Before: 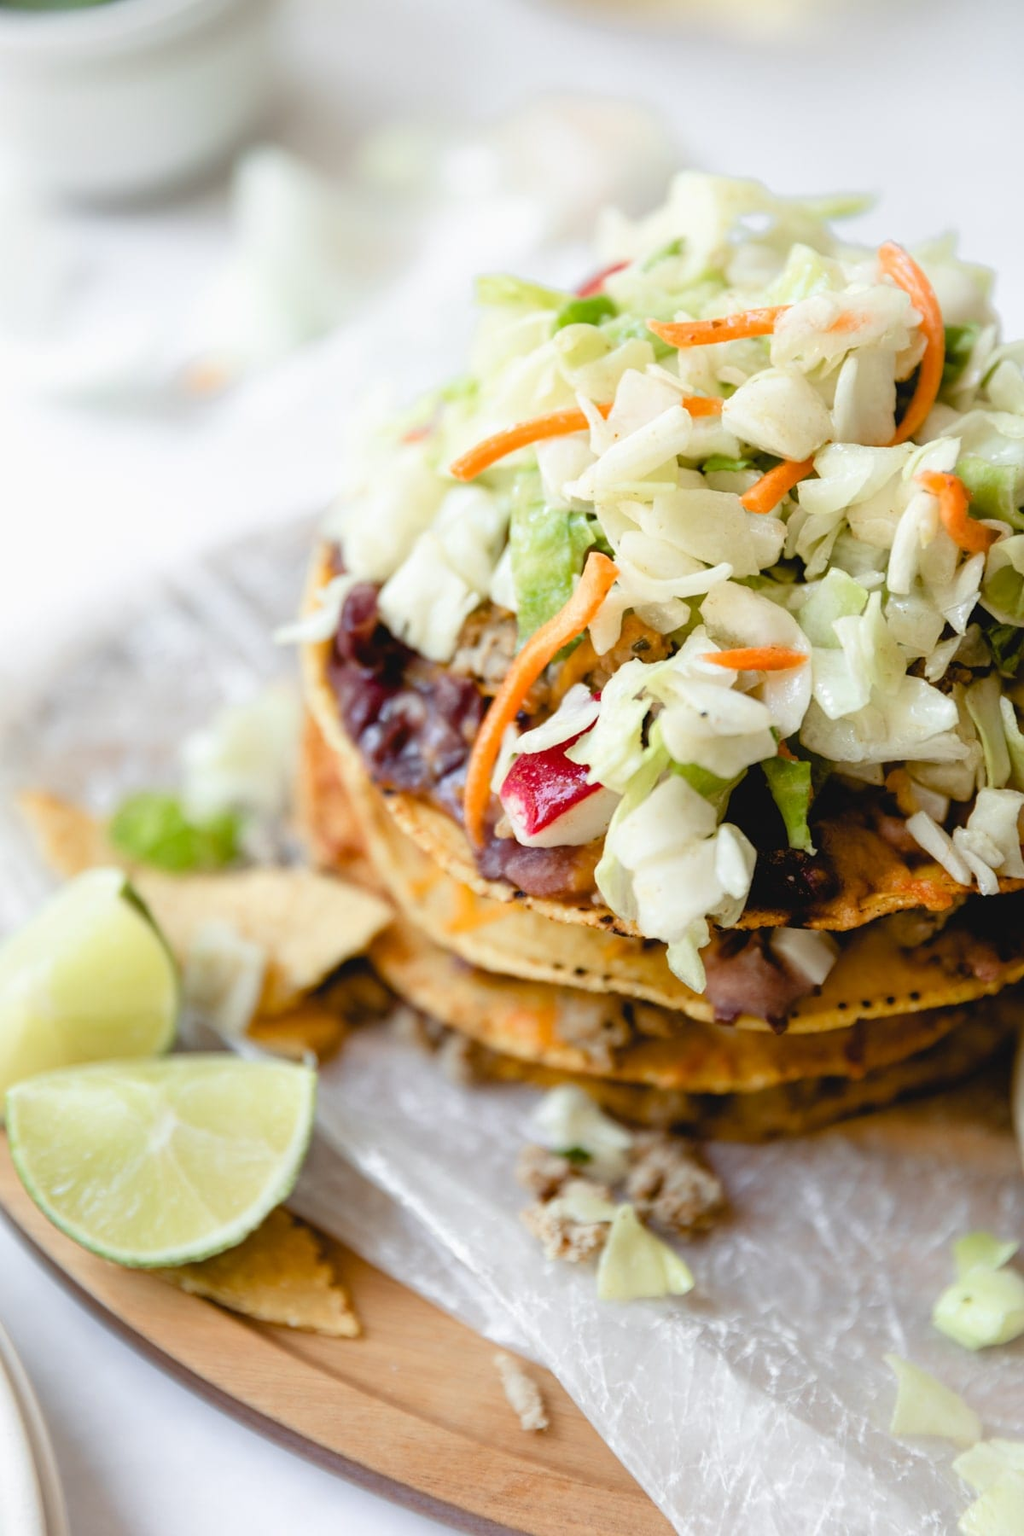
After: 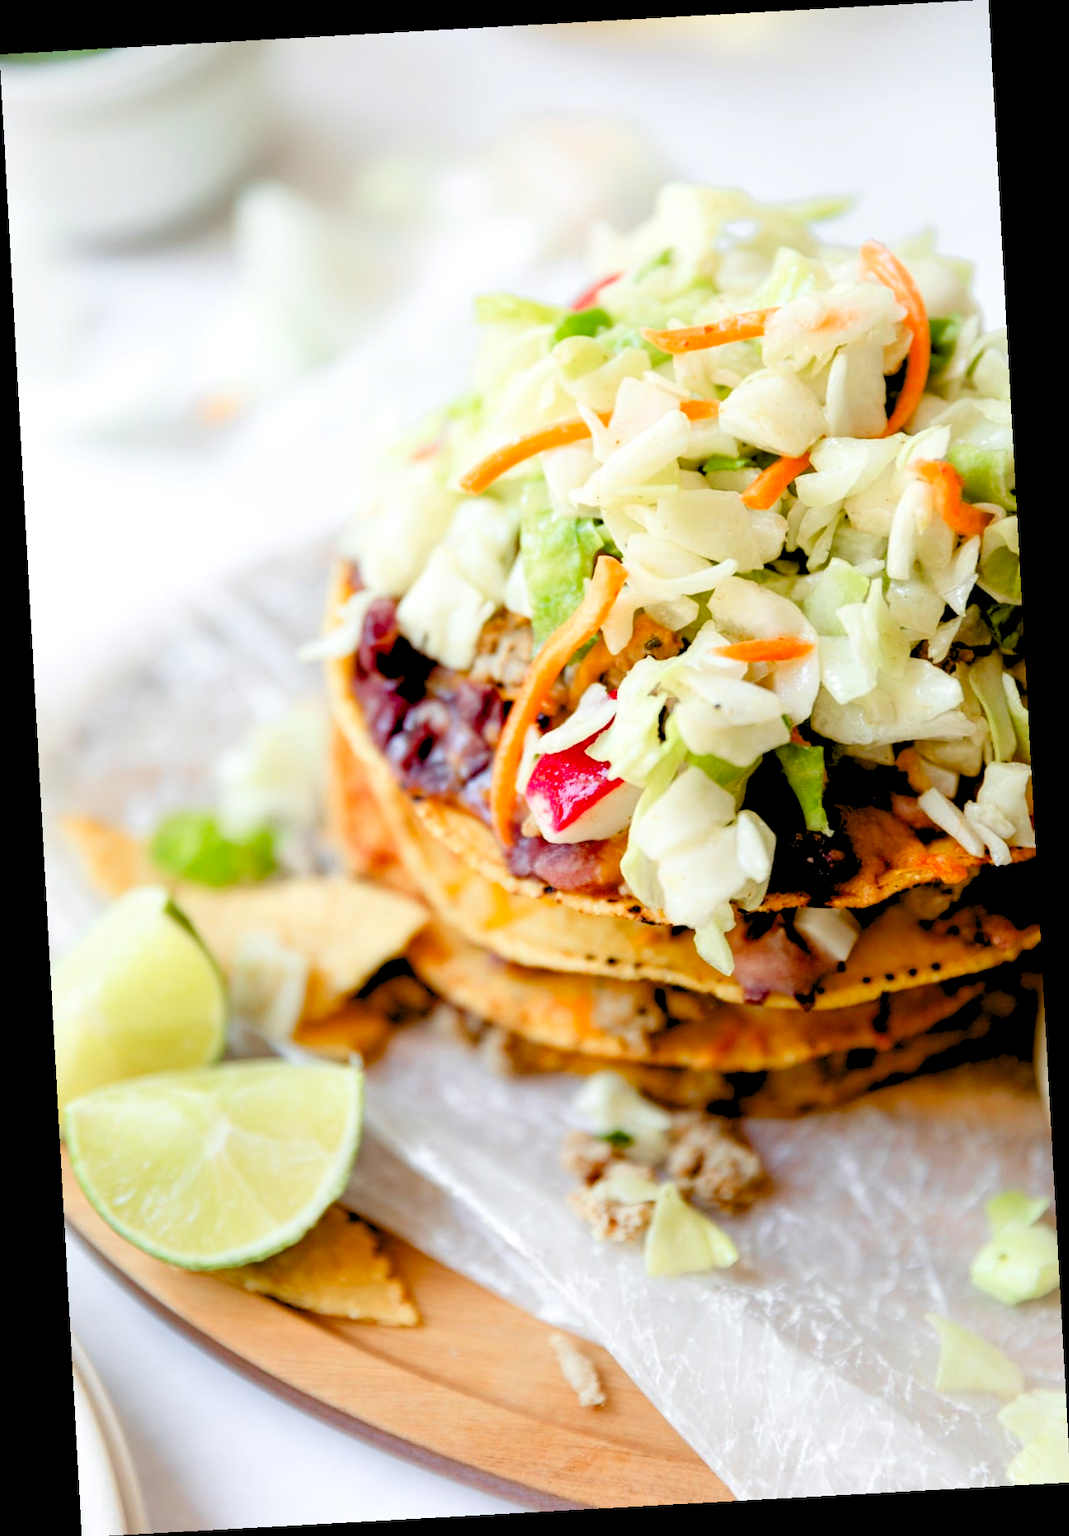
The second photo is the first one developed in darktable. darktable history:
levels: levels [0.072, 0.414, 0.976]
contrast brightness saturation: contrast 0.07, brightness -0.13, saturation 0.06
rotate and perspective: rotation -3.18°, automatic cropping off
